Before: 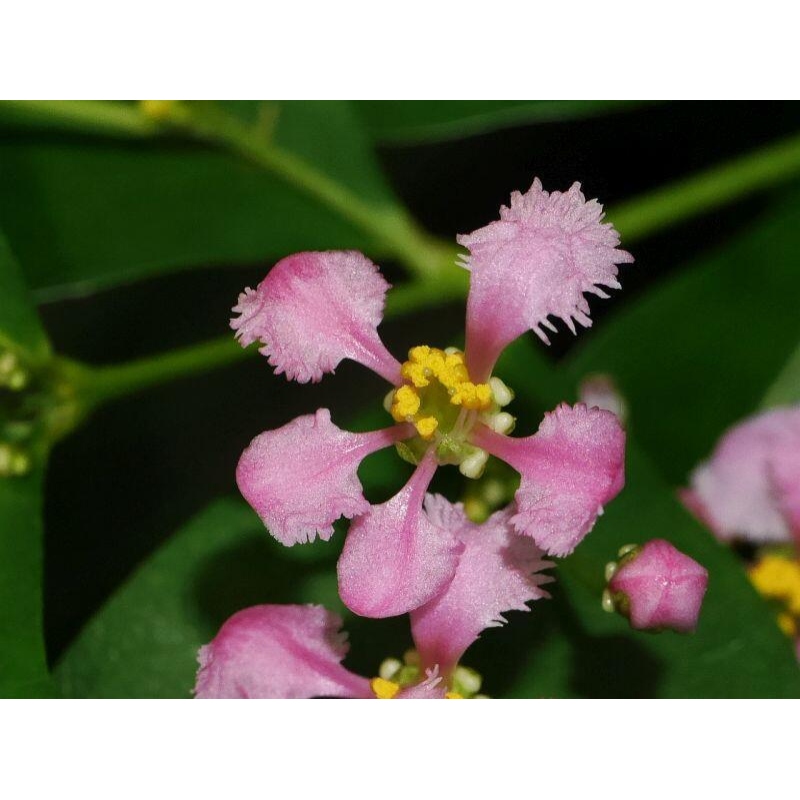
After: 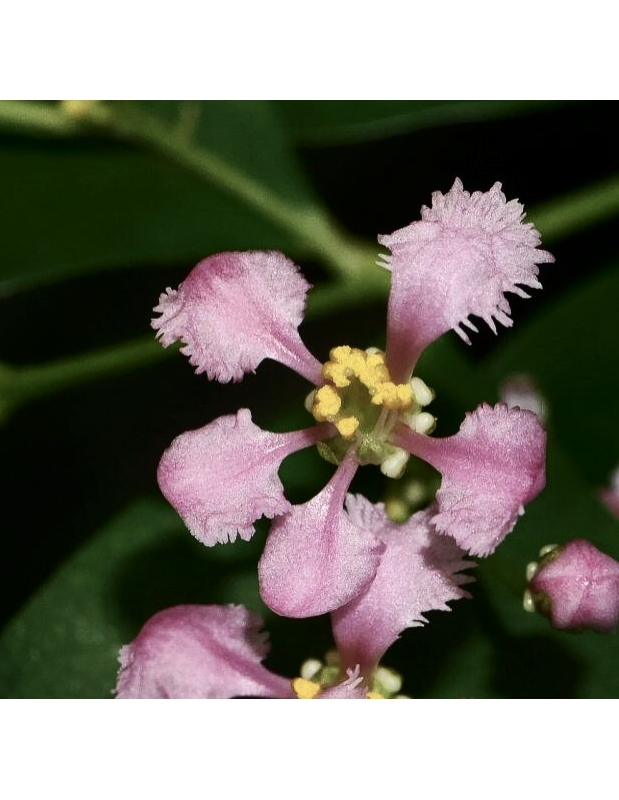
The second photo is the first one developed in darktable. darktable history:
crop: left 9.88%, right 12.664%
contrast brightness saturation: contrast 0.25, saturation -0.31
